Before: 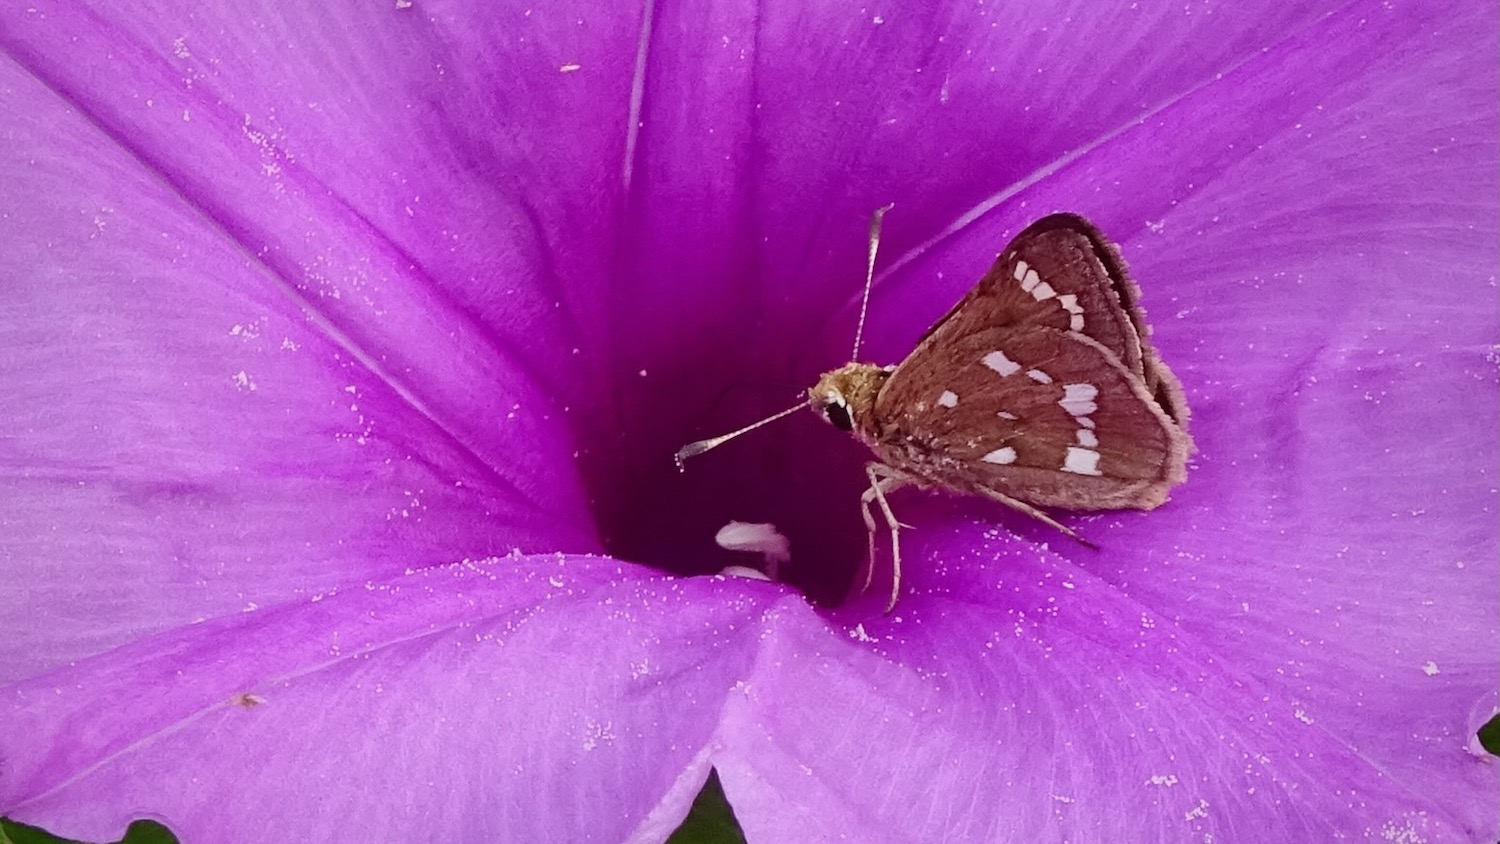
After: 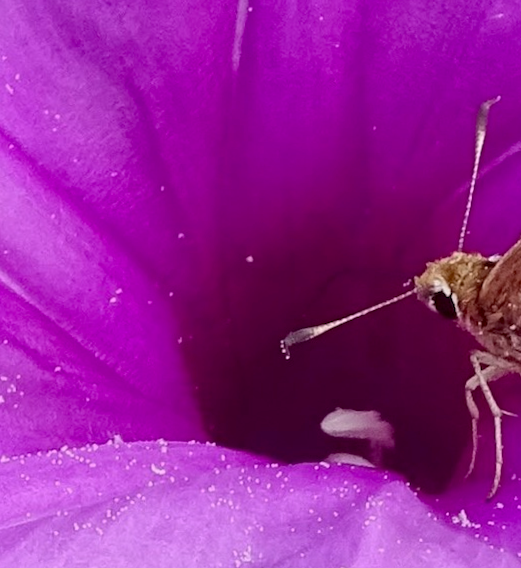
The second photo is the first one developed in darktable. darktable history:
rotate and perspective: rotation 0.679°, lens shift (horizontal) 0.136, crop left 0.009, crop right 0.991, crop top 0.078, crop bottom 0.95
crop and rotate: left 29.476%, top 10.214%, right 35.32%, bottom 17.333%
